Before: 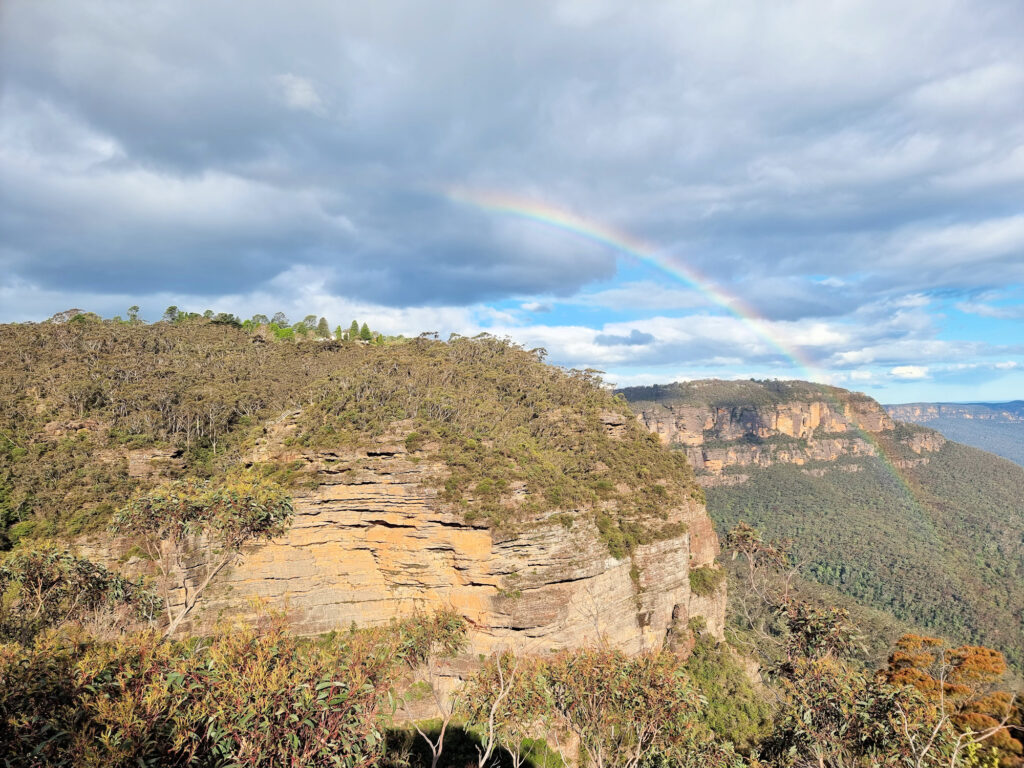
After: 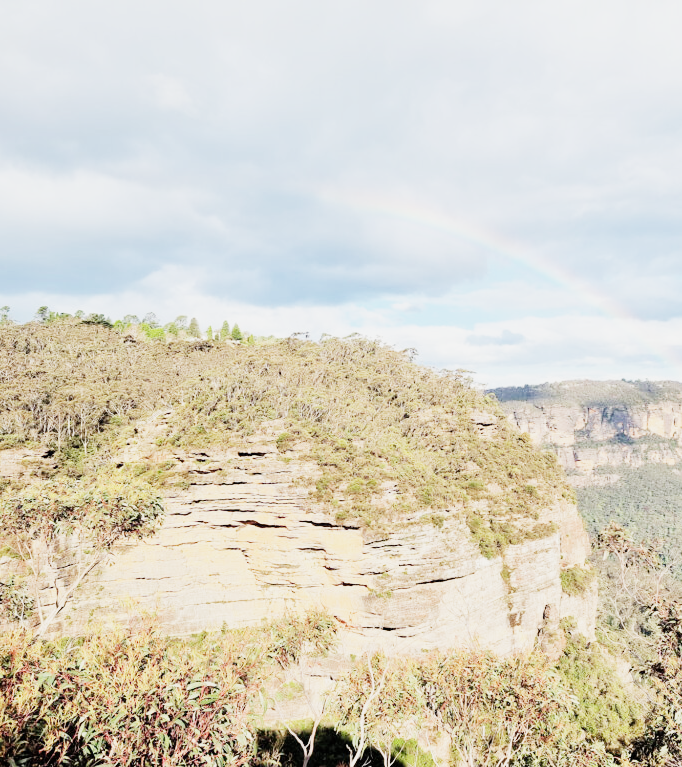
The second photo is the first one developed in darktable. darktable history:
crop and rotate: left 12.648%, right 20.685%
sigmoid: skew -0.2, preserve hue 0%, red attenuation 0.1, red rotation 0.035, green attenuation 0.1, green rotation -0.017, blue attenuation 0.15, blue rotation -0.052, base primaries Rec2020
exposure: black level correction 0, exposure 1.5 EV, compensate exposure bias true, compensate highlight preservation false
